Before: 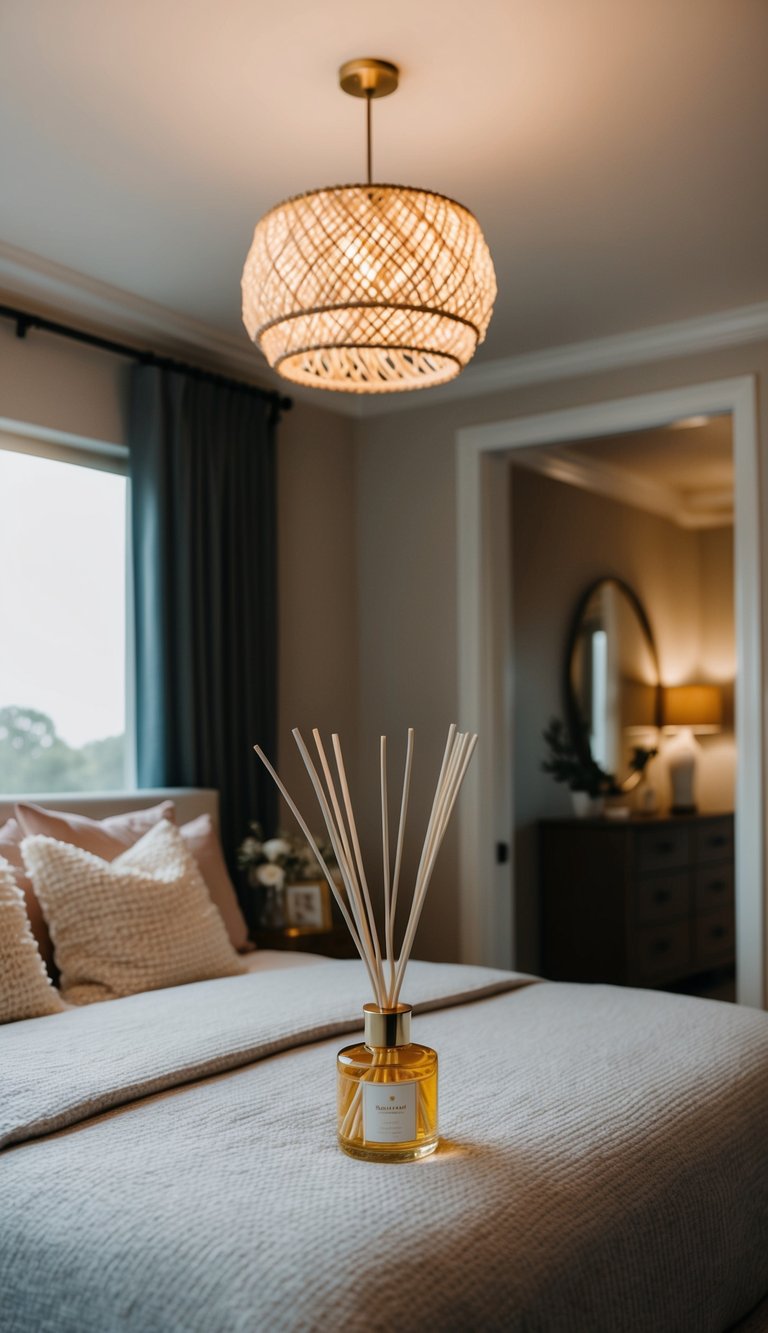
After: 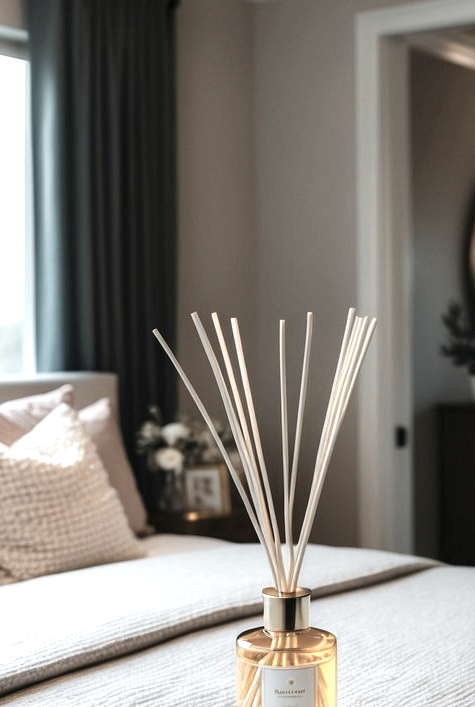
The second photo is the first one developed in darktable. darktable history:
color zones: curves: ch0 [(0, 0.6) (0.129, 0.585) (0.193, 0.596) (0.429, 0.5) (0.571, 0.5) (0.714, 0.5) (0.857, 0.5) (1, 0.6)]; ch1 [(0, 0.453) (0.112, 0.245) (0.213, 0.252) (0.429, 0.233) (0.571, 0.231) (0.683, 0.242) (0.857, 0.296) (1, 0.453)]
base curve: curves: ch0 [(0, 0) (0.989, 0.992)]
crop: left 13.261%, top 31.227%, right 24.805%, bottom 15.673%
exposure: black level correction 0, exposure 0.934 EV, compensate exposure bias true, compensate highlight preservation false
